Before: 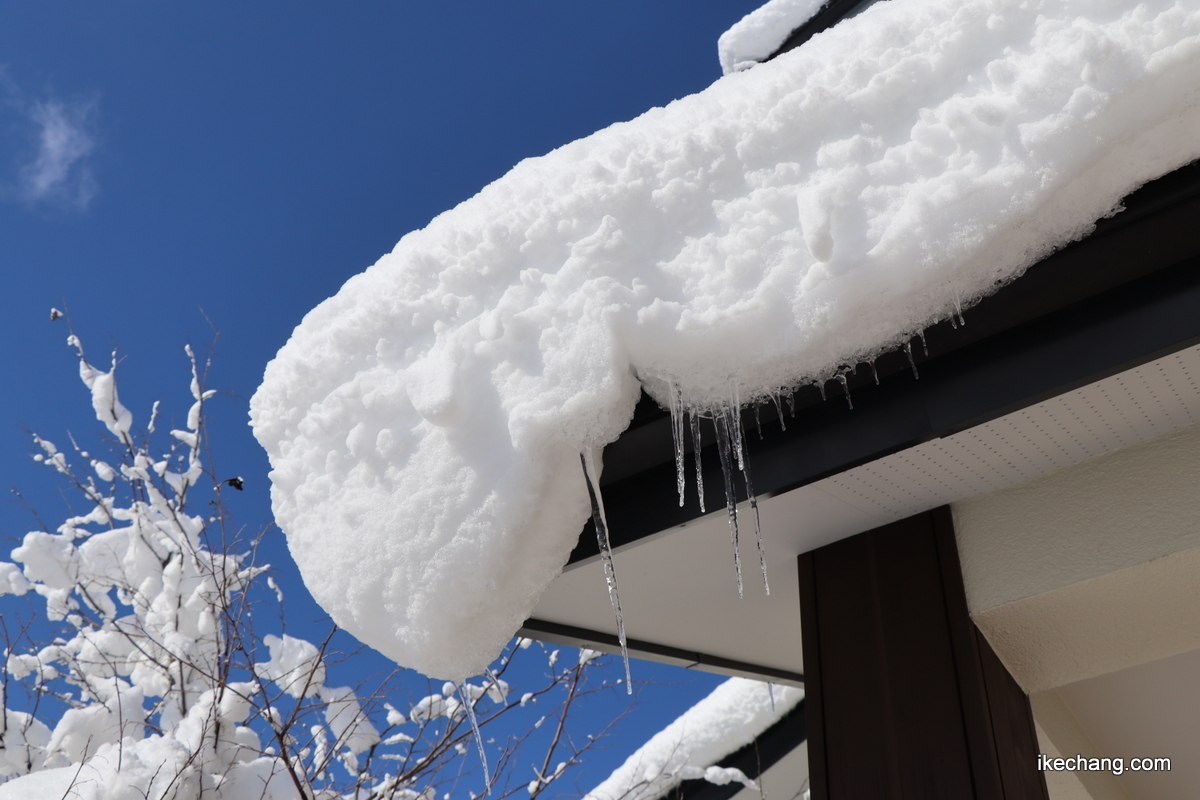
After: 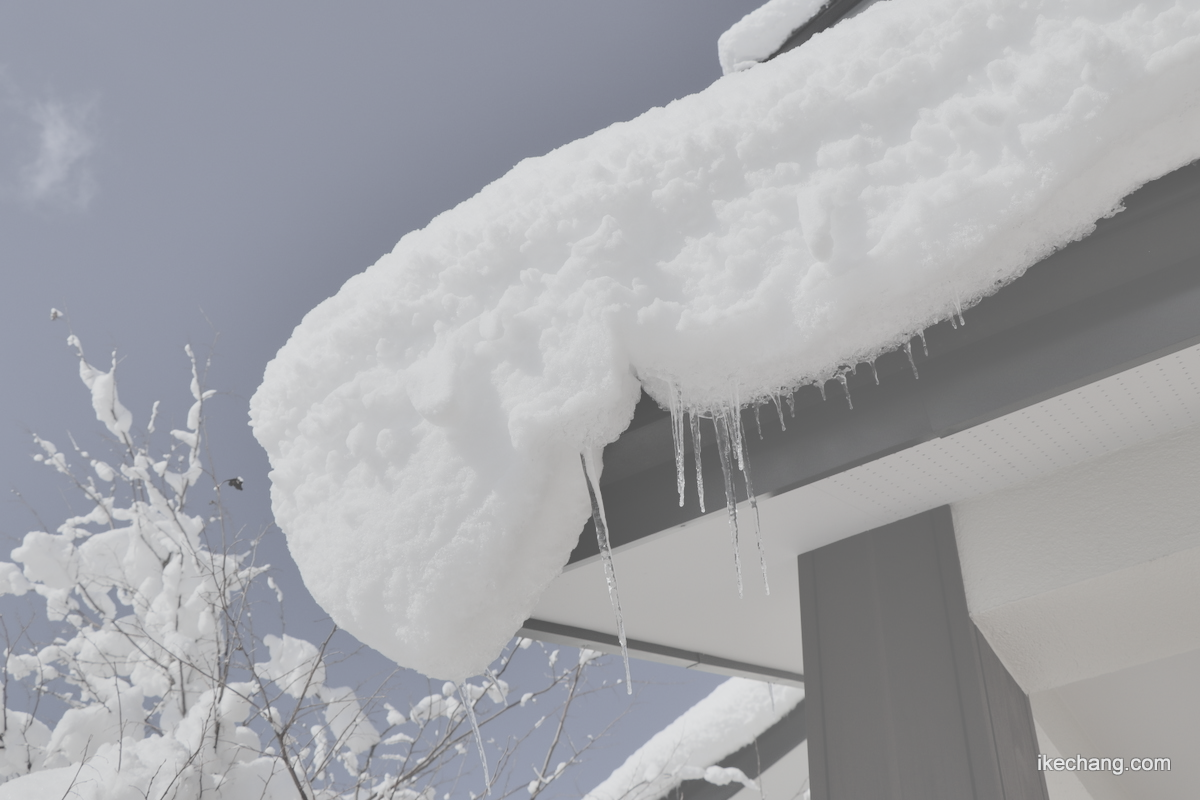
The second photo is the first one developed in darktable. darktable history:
rgb levels: preserve colors max RGB
exposure: black level correction 0.001, compensate highlight preservation false
shadows and highlights: shadows 43.71, white point adjustment -1.46, soften with gaussian
white balance: red 0.986, blue 1.01
contrast brightness saturation: contrast -0.32, brightness 0.75, saturation -0.78
